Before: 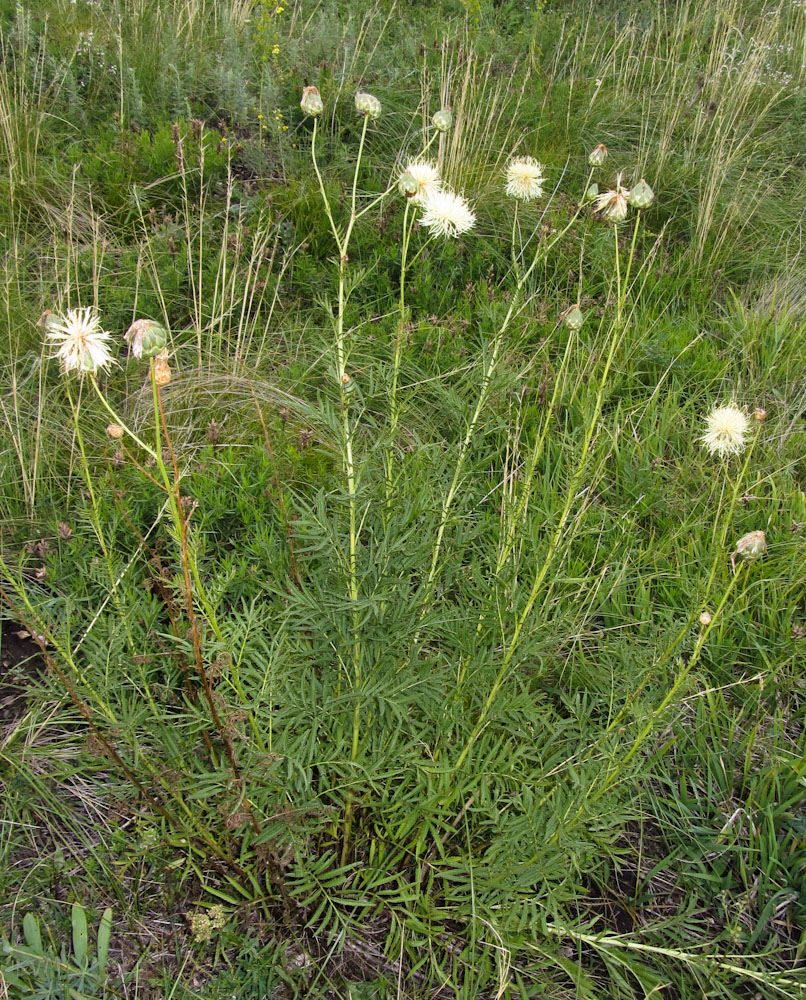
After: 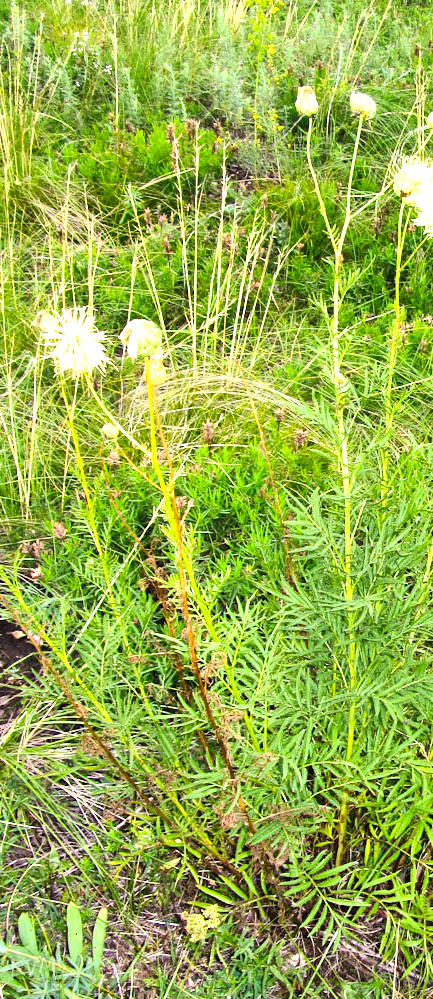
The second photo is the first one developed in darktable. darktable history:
shadows and highlights: shadows 36.72, highlights -27.35, soften with gaussian
contrast brightness saturation: contrast 0.16, saturation 0.322
exposure: exposure 0.508 EV, compensate exposure bias true, compensate highlight preservation false
crop: left 0.665%, right 45.543%, bottom 0.092%
